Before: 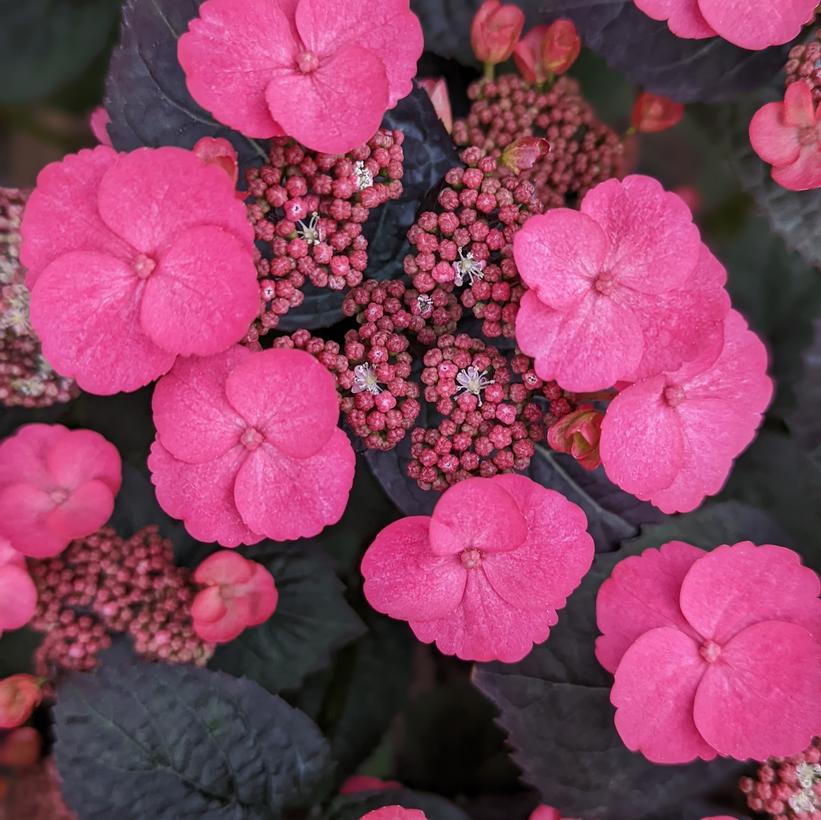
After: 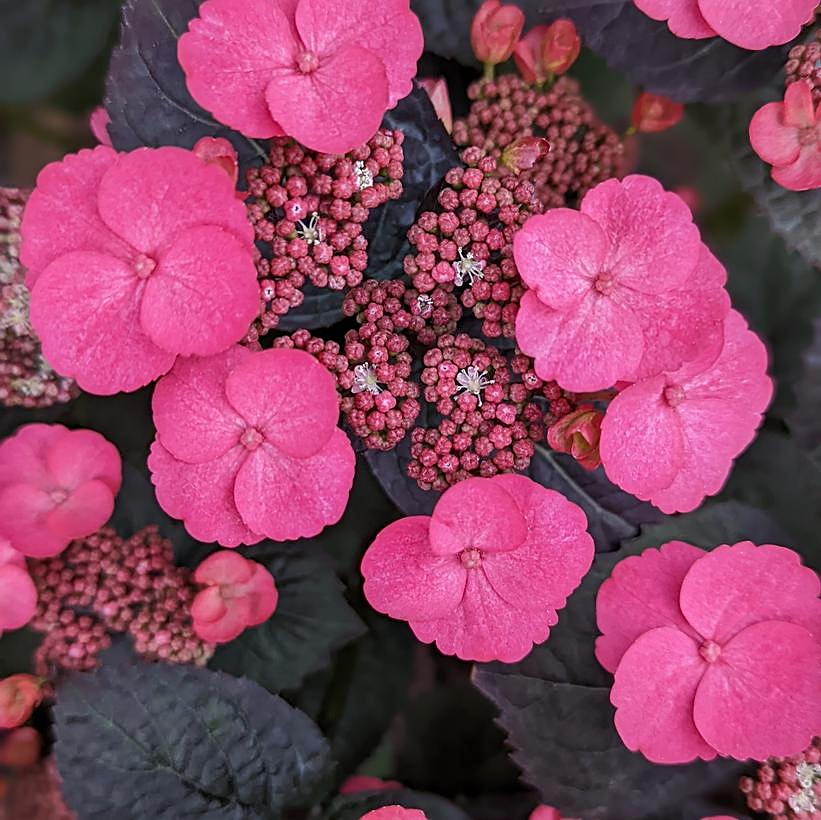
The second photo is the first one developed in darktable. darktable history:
sharpen: on, module defaults
shadows and highlights: shadows 30.63, highlights -63.22, shadows color adjustment 98%, highlights color adjustment 58.61%, soften with gaussian
